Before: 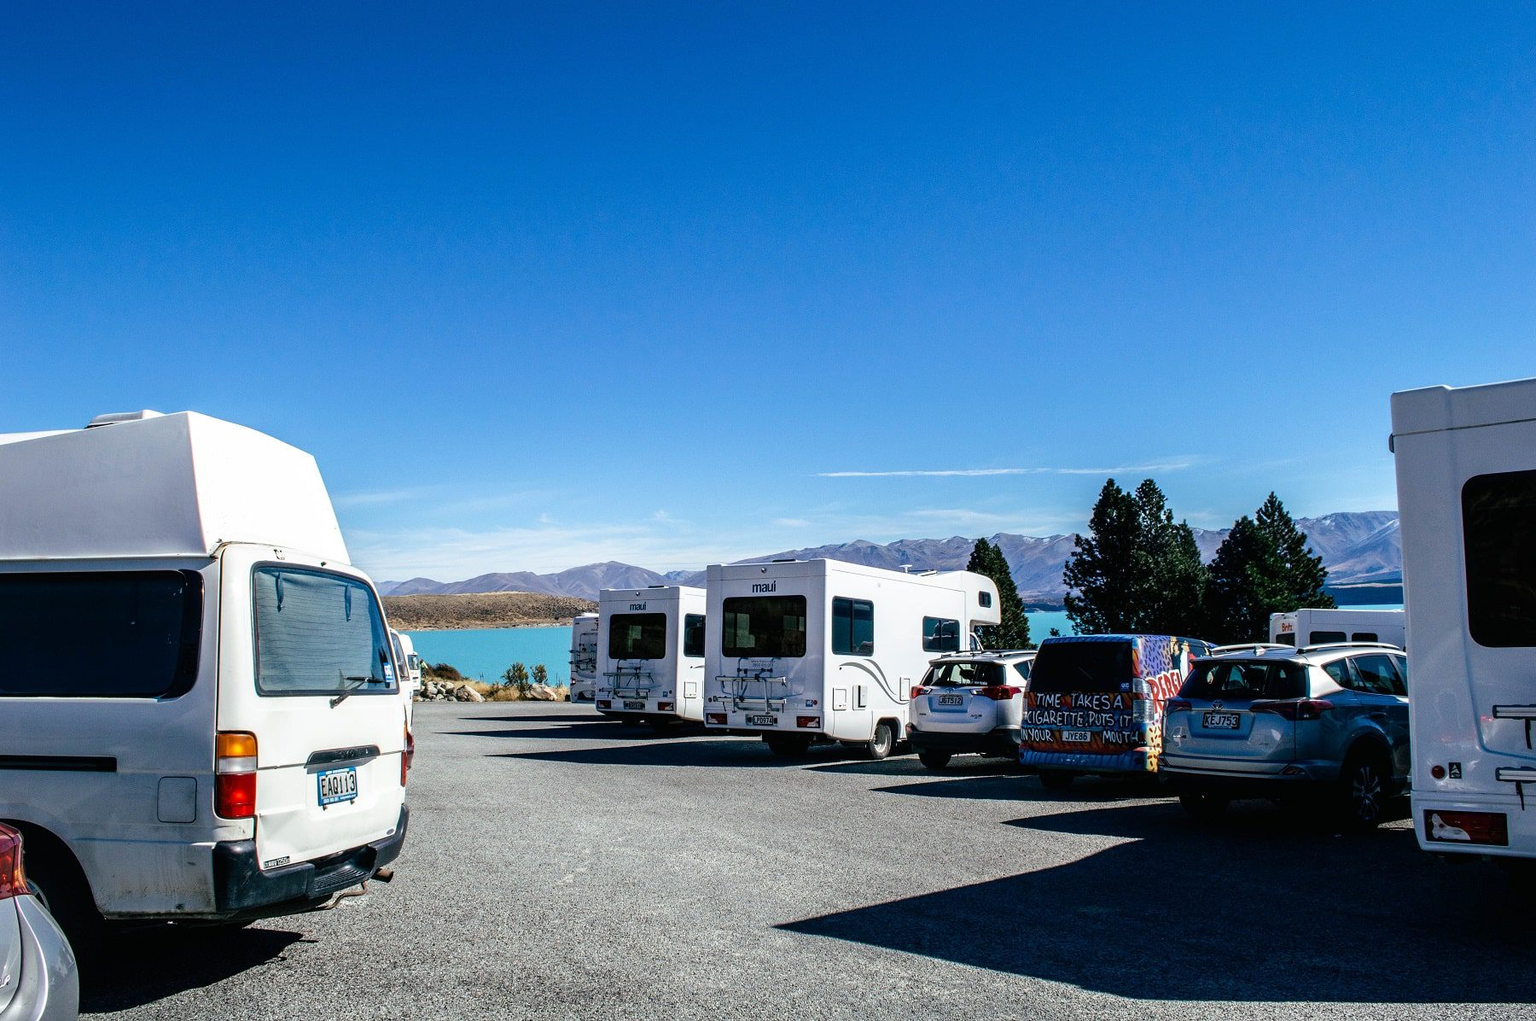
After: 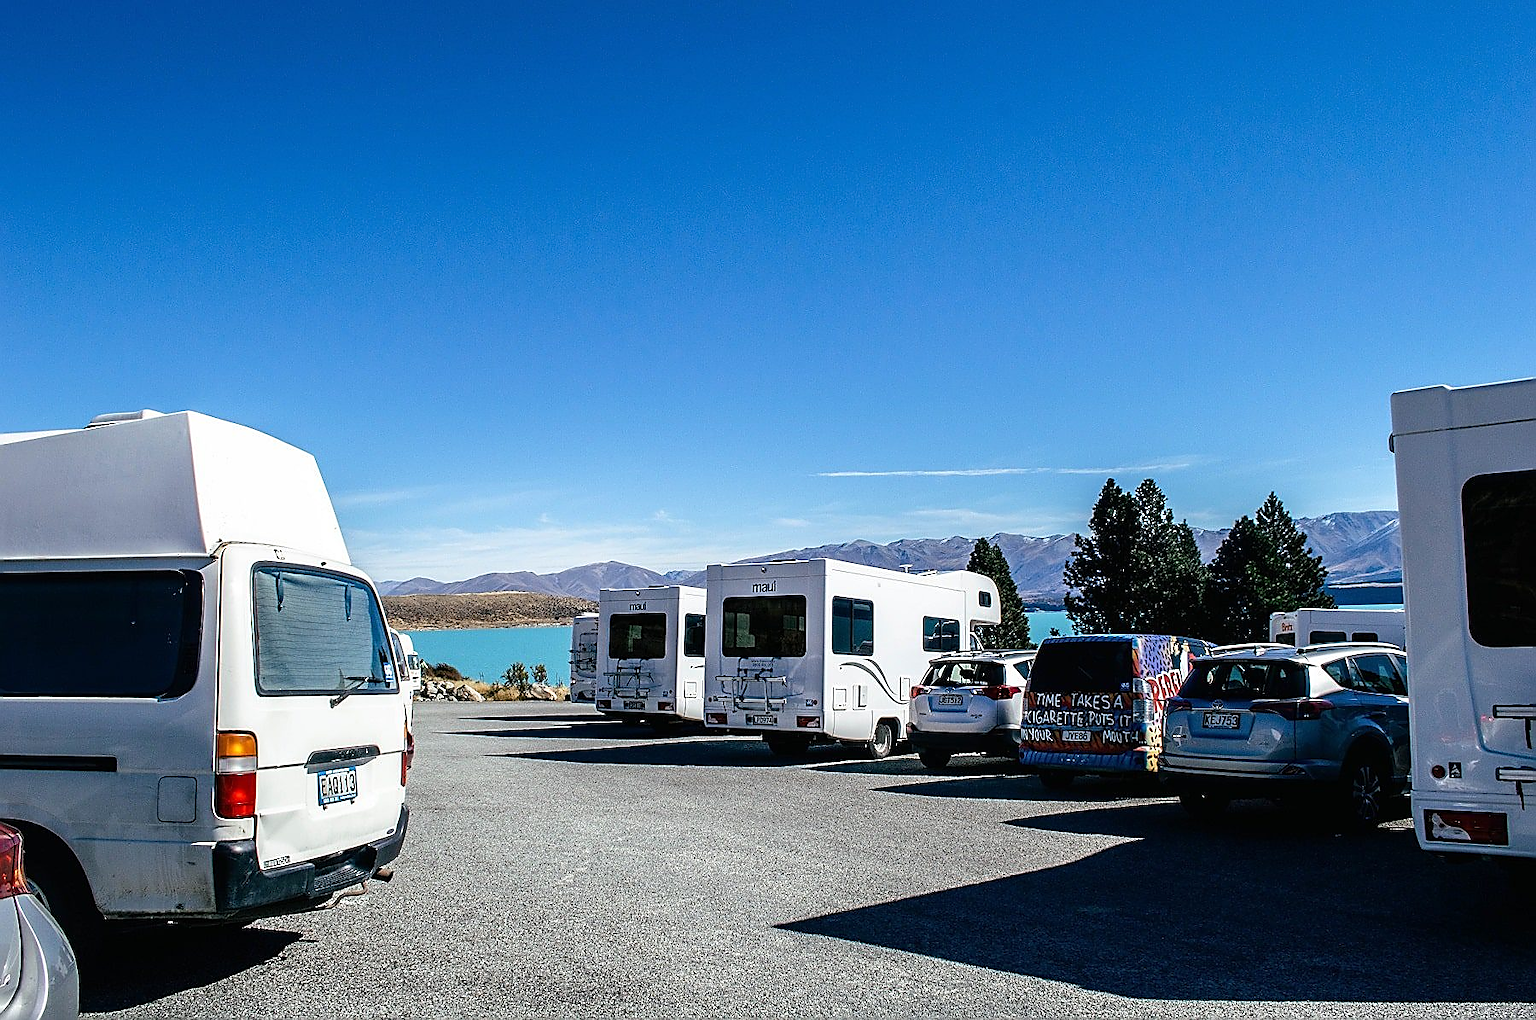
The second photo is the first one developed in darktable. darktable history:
sharpen: radius 1.427, amount 1.243, threshold 0.752
